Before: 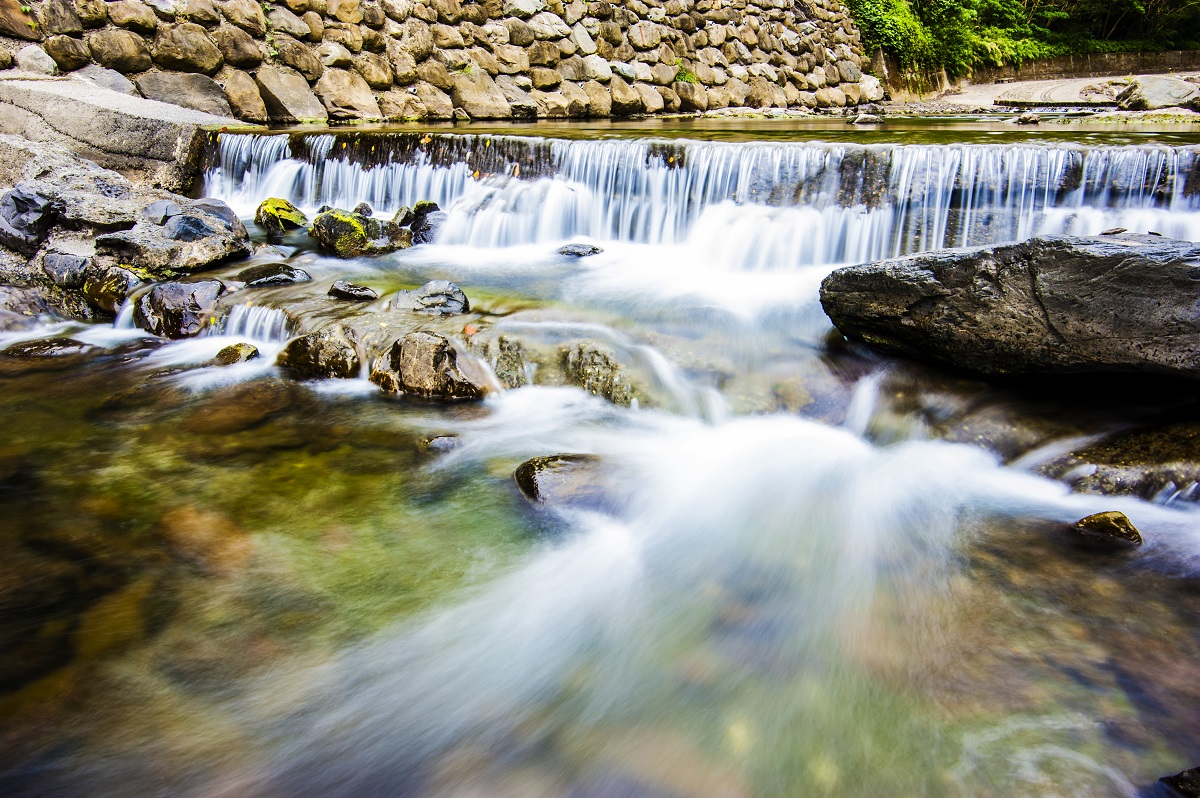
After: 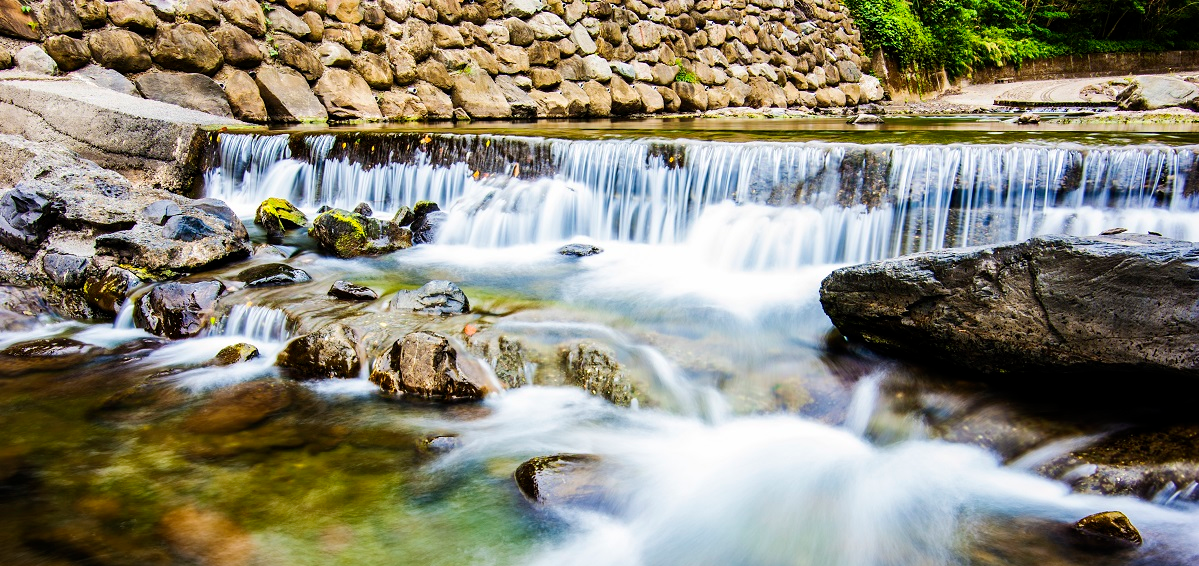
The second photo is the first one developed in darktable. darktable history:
crop: right 0.001%, bottom 29.044%
